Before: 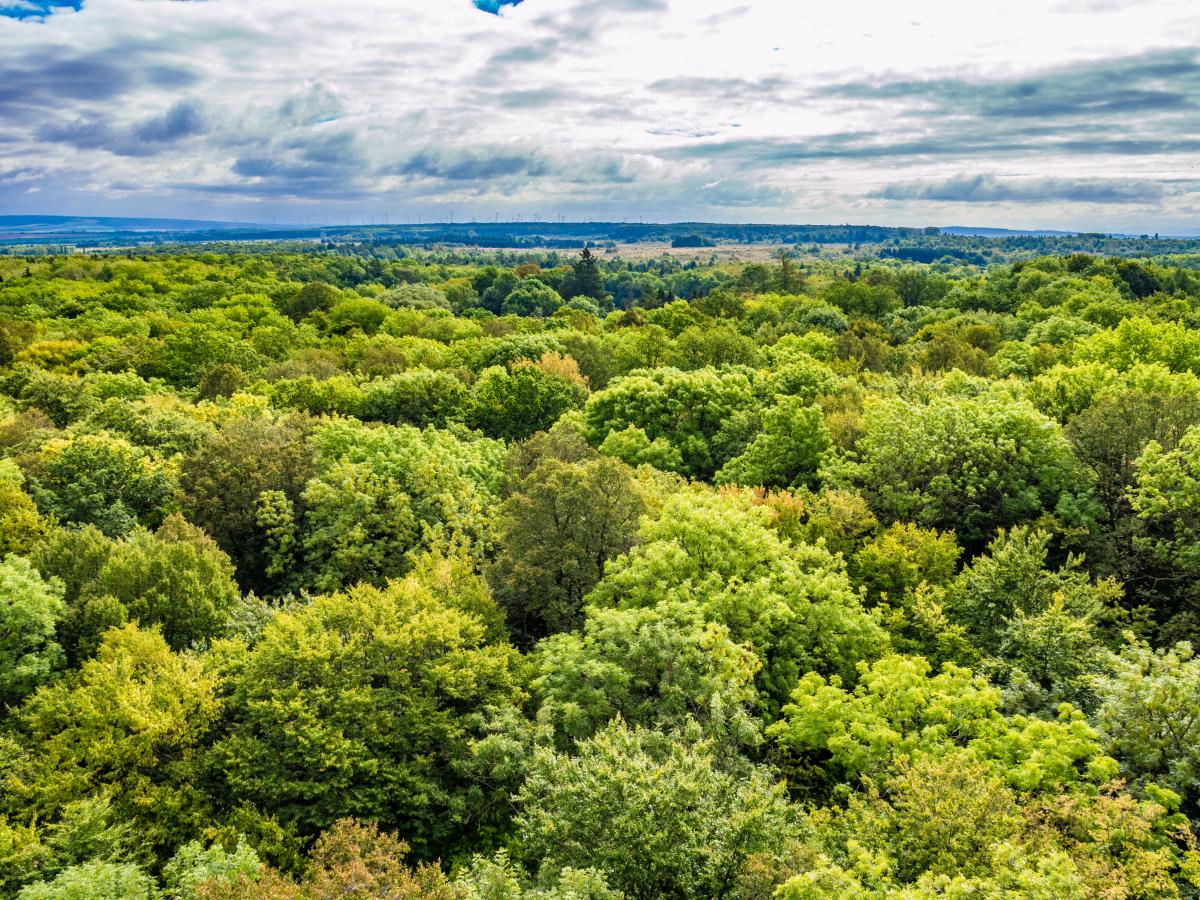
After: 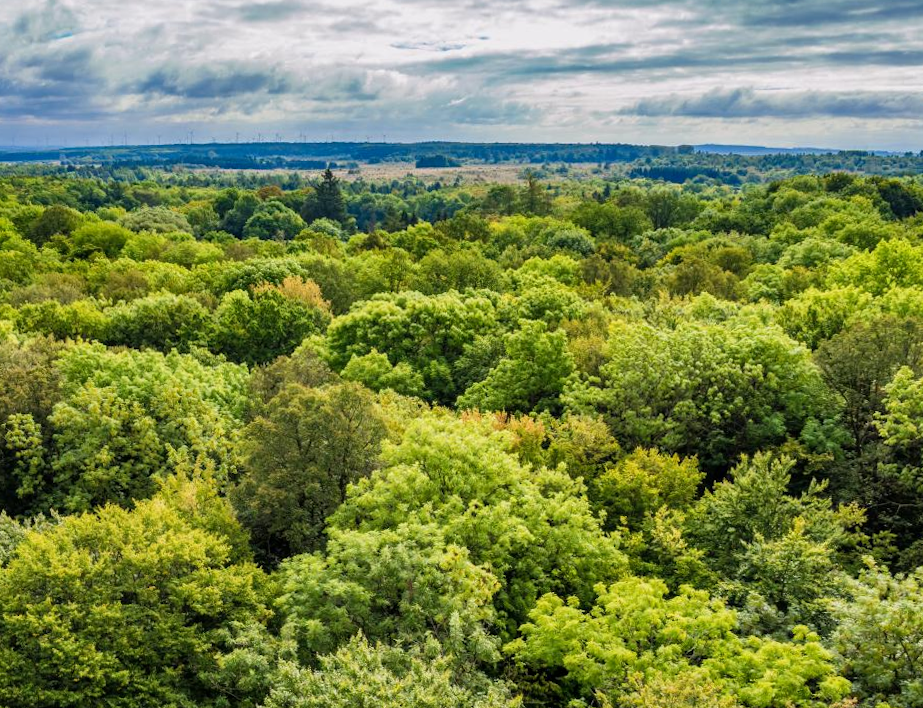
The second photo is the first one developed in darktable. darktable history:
crop: left 19.159%, top 9.58%, bottom 9.58%
rotate and perspective: rotation 0.074°, lens shift (vertical) 0.096, lens shift (horizontal) -0.041, crop left 0.043, crop right 0.952, crop top 0.024, crop bottom 0.979
exposure: exposure -0.151 EV, compensate highlight preservation false
shadows and highlights: shadows 20.55, highlights -20.99, soften with gaussian
